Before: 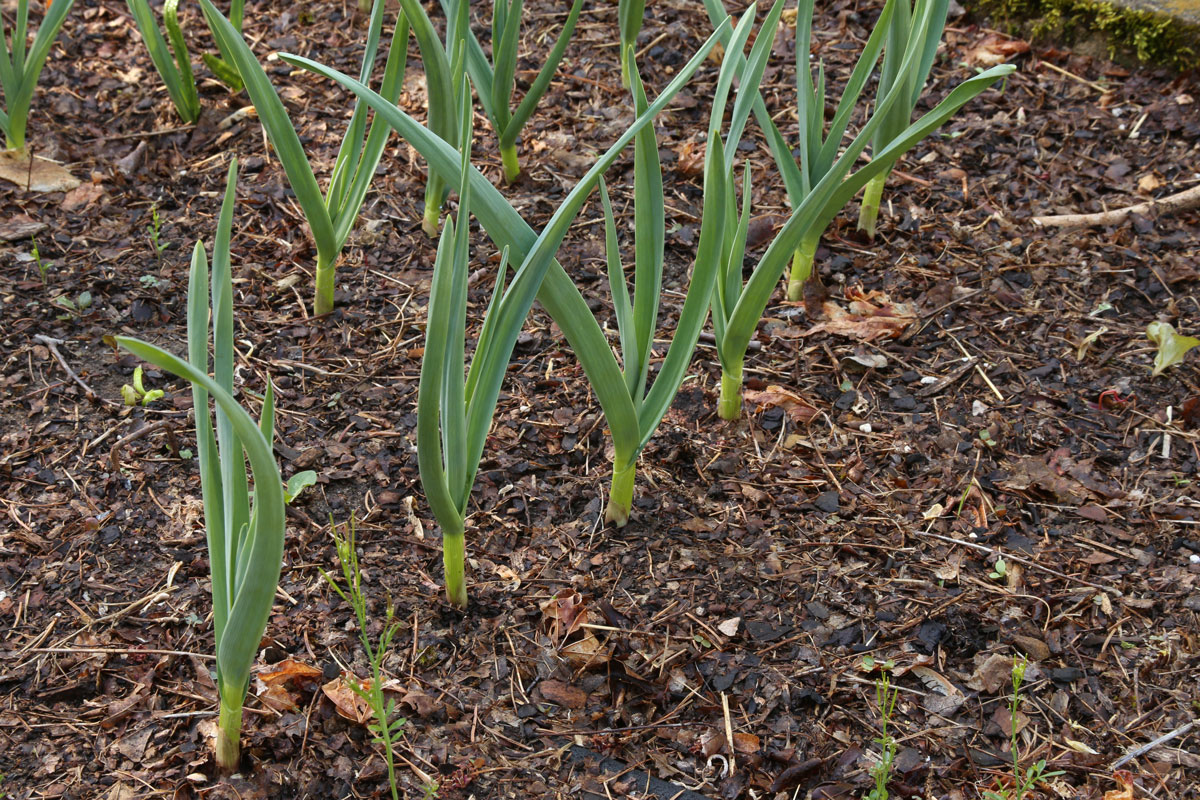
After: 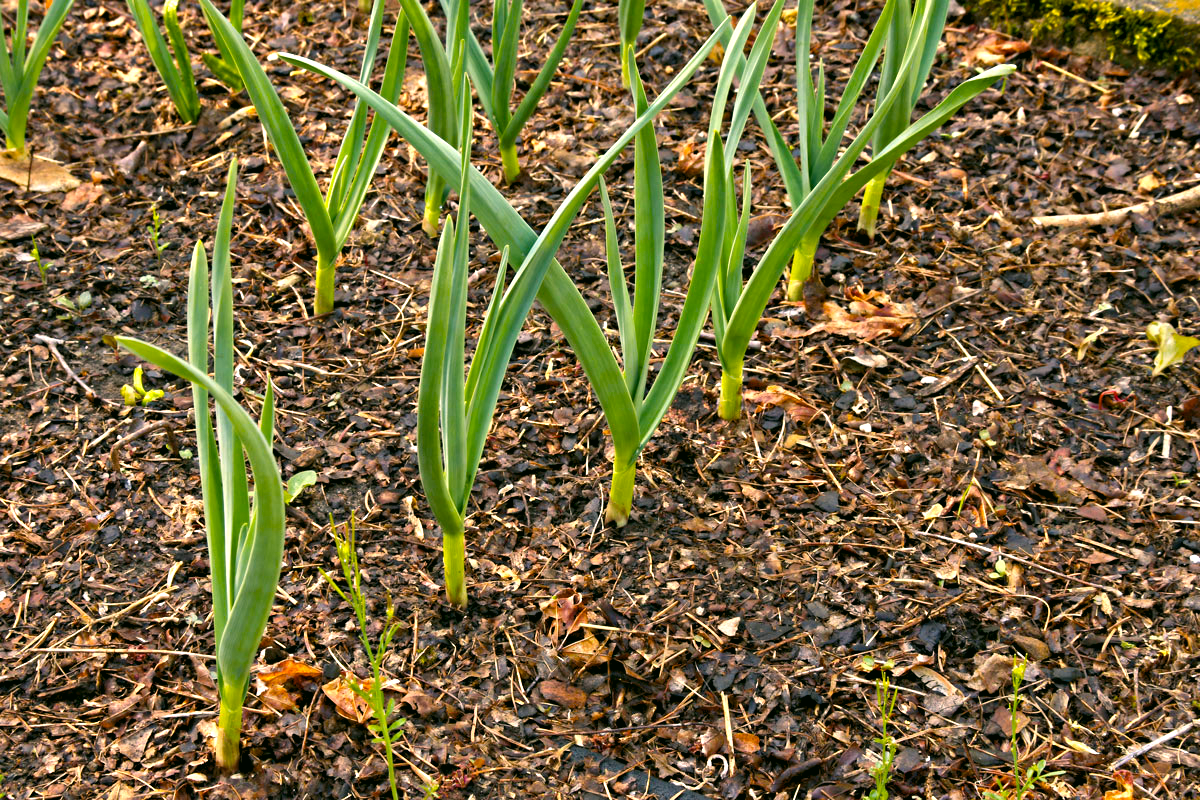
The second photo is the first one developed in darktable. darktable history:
levels: levels [0.018, 0.493, 1]
color balance rgb: highlights gain › chroma 2.855%, highlights gain › hue 60.57°, linear chroma grading › global chroma 9.909%, perceptual saturation grading › global saturation 25.094%, perceptual brilliance grading › global brilliance 18.066%
color correction: highlights a* 3.98, highlights b* 4.93, shadows a* -8.05, shadows b* 4.67
contrast equalizer: octaves 7, y [[0.5, 0.5, 0.501, 0.63, 0.504, 0.5], [0.5 ×6], [0.5 ×6], [0 ×6], [0 ×6]]
